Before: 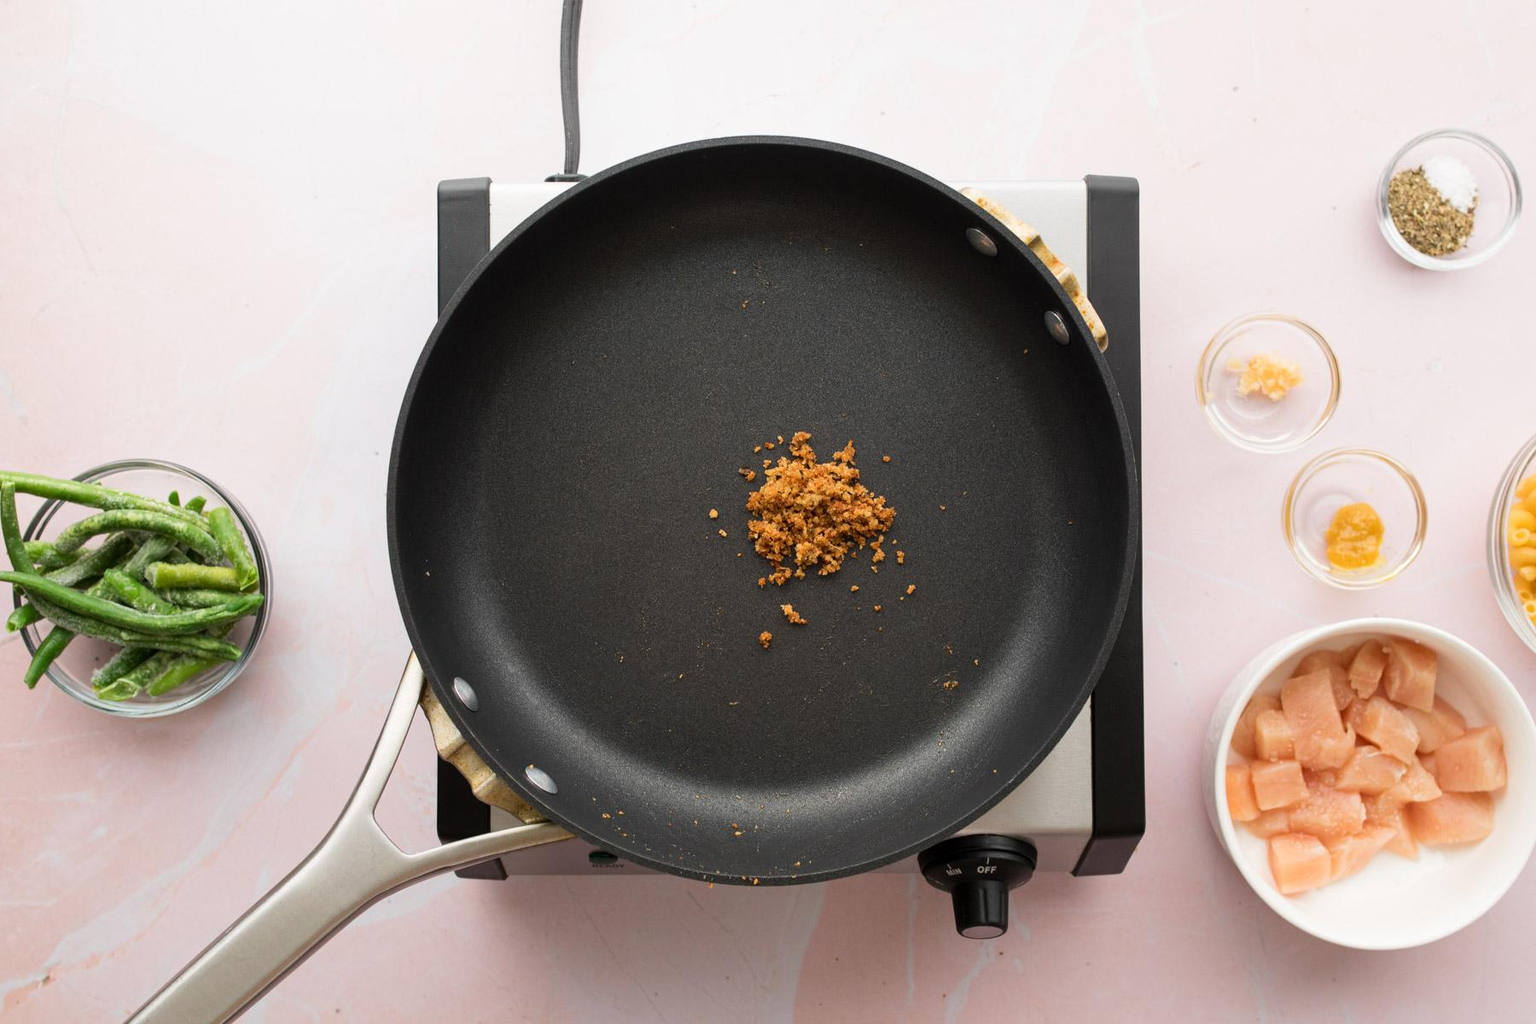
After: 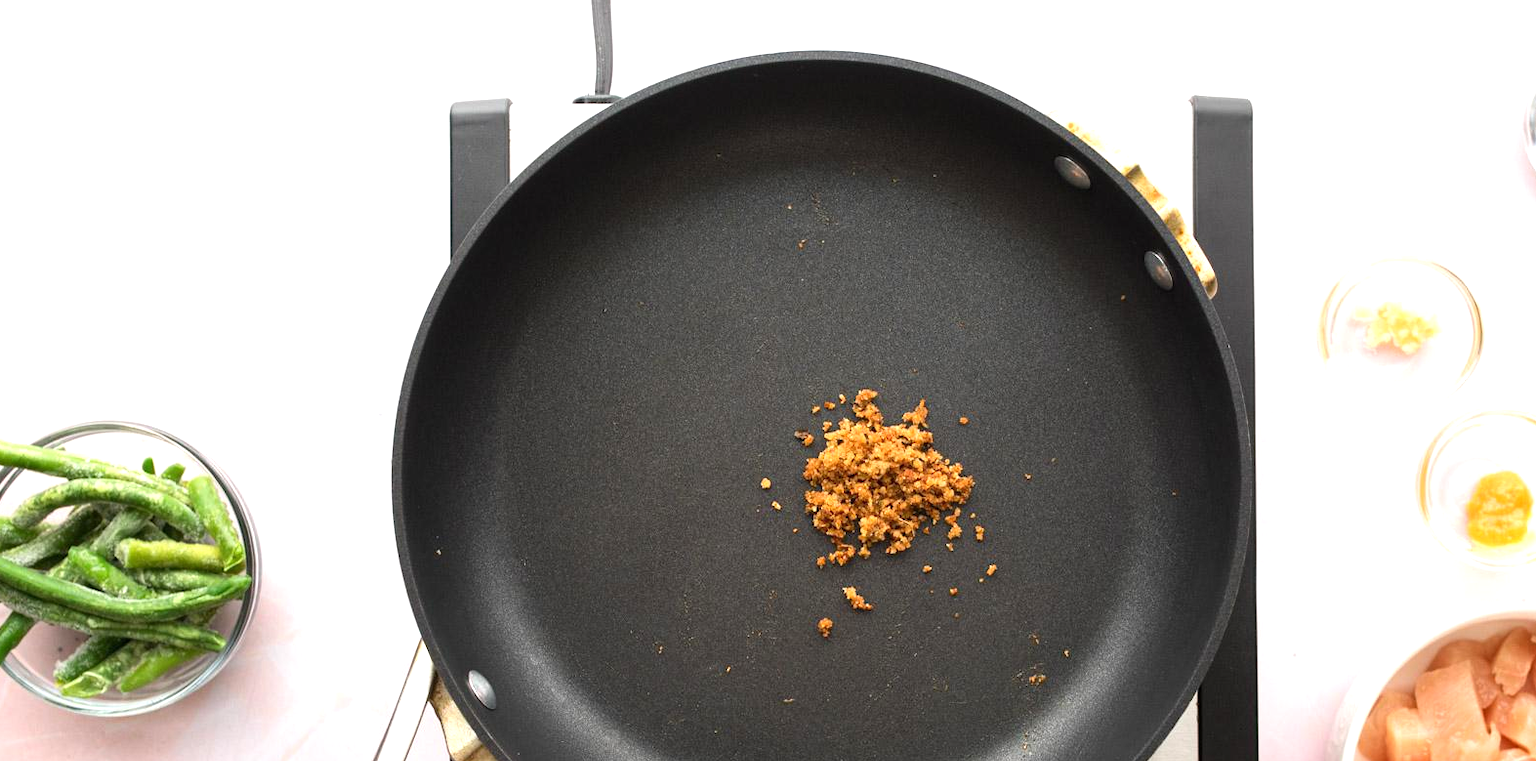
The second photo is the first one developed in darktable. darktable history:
crop: left 2.915%, top 8.995%, right 9.658%, bottom 25.983%
exposure: black level correction 0, exposure 0.702 EV, compensate exposure bias true, compensate highlight preservation false
